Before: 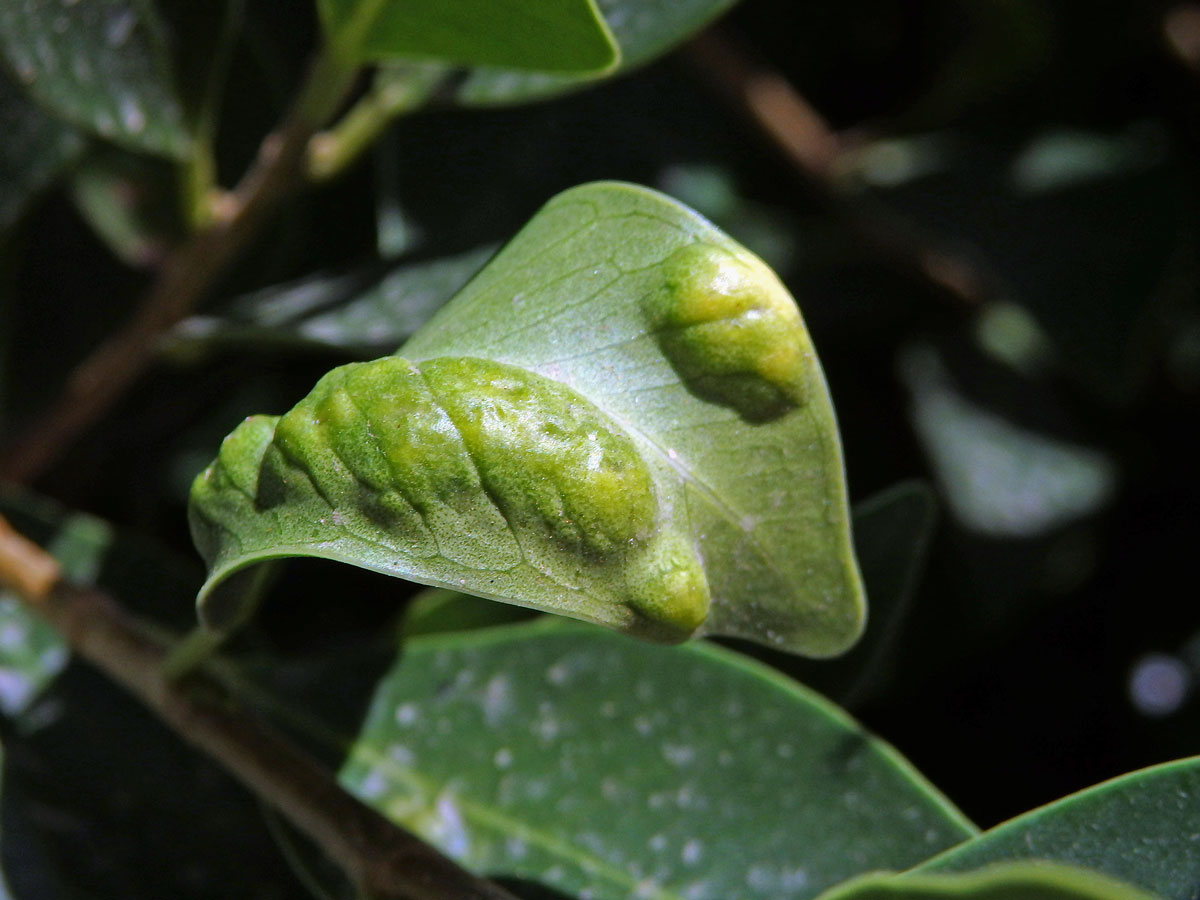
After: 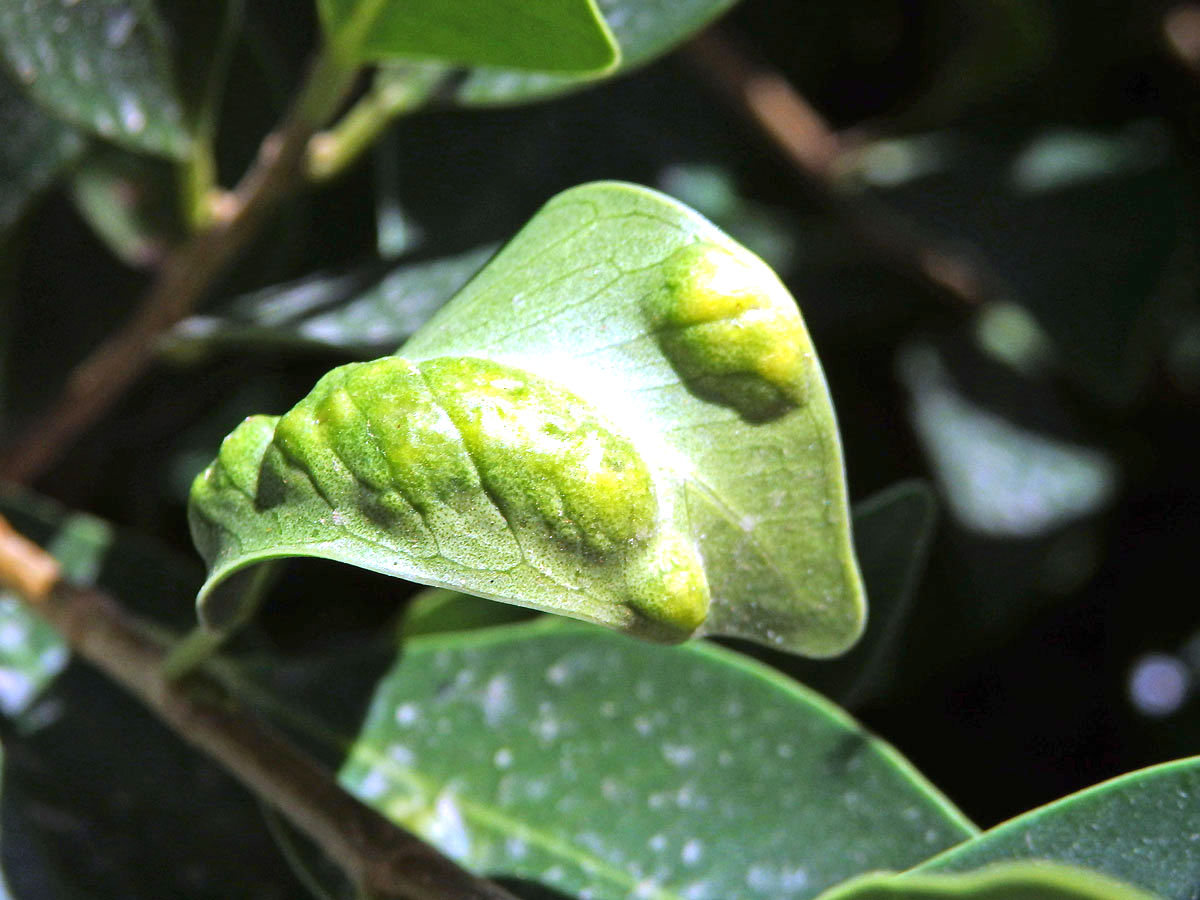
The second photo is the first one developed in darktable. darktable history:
exposure: black level correction 0, exposure 1.1 EV, compensate exposure bias true, compensate highlight preservation false
white balance: red 0.984, blue 1.059
